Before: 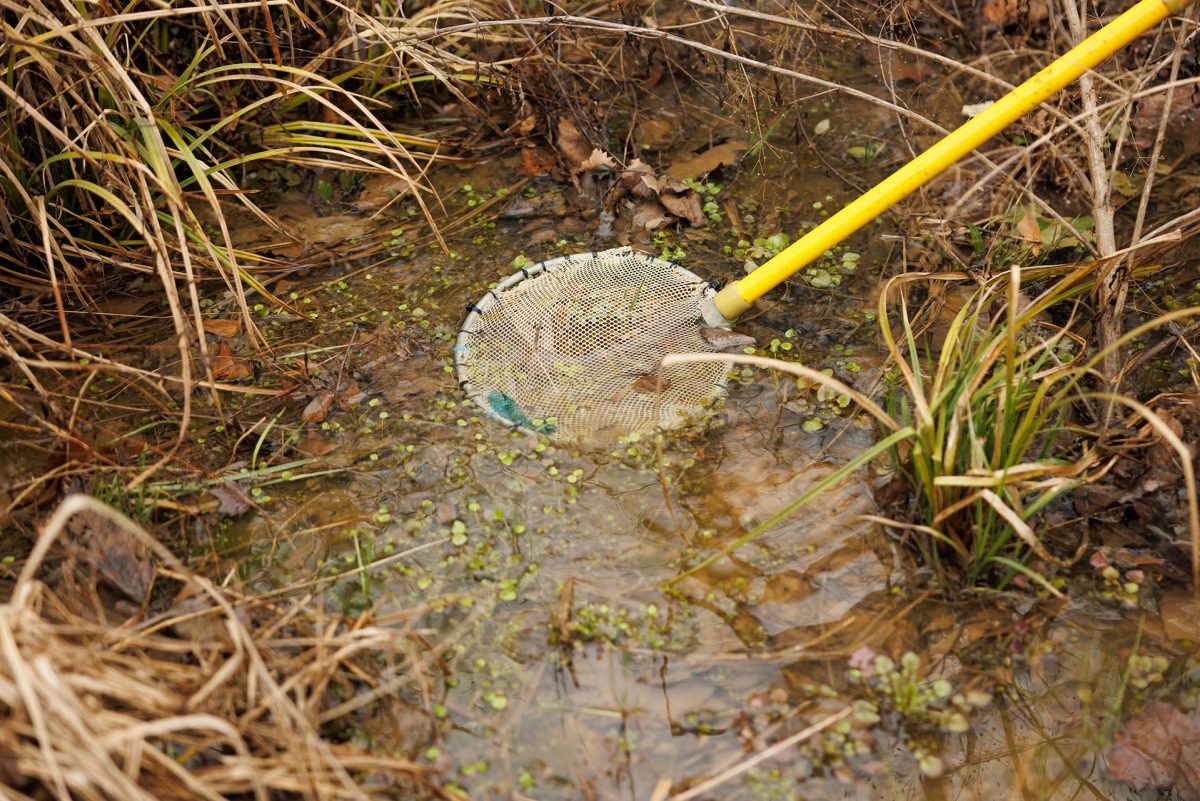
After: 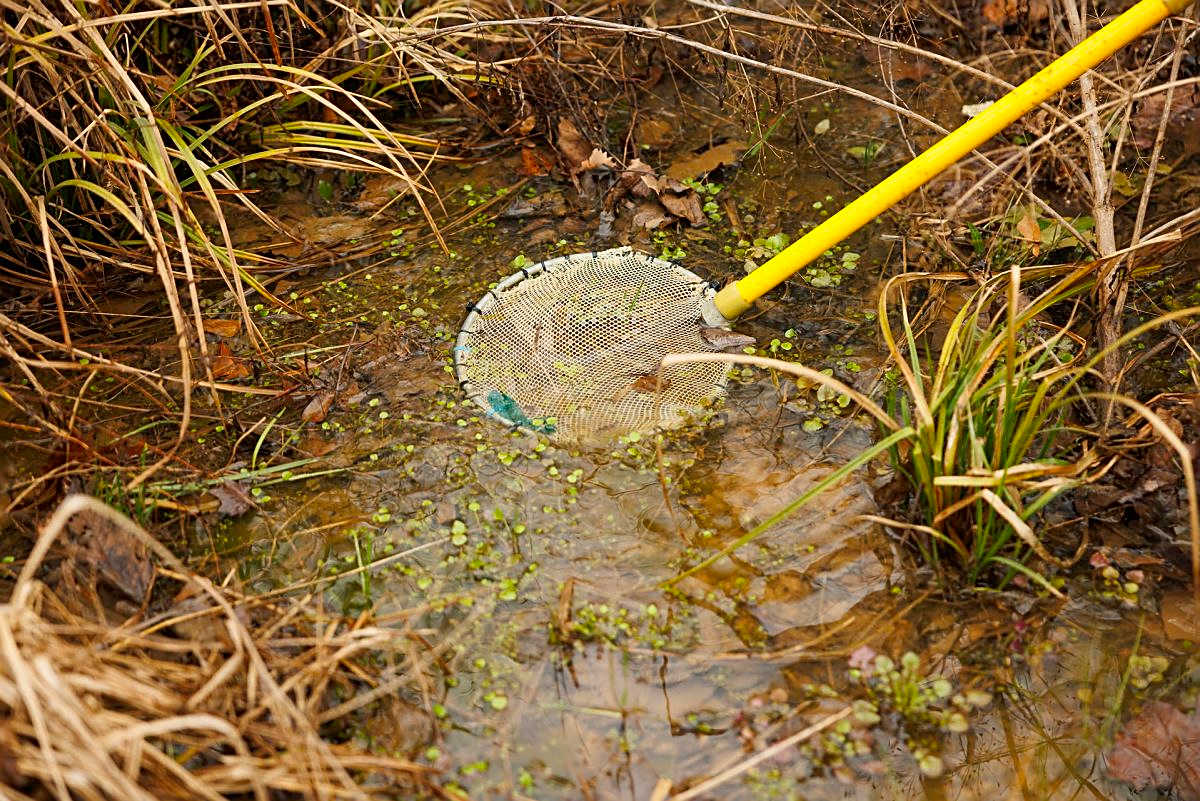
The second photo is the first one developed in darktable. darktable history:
contrast brightness saturation: contrast 0.09, saturation 0.28
sharpen: on, module defaults
